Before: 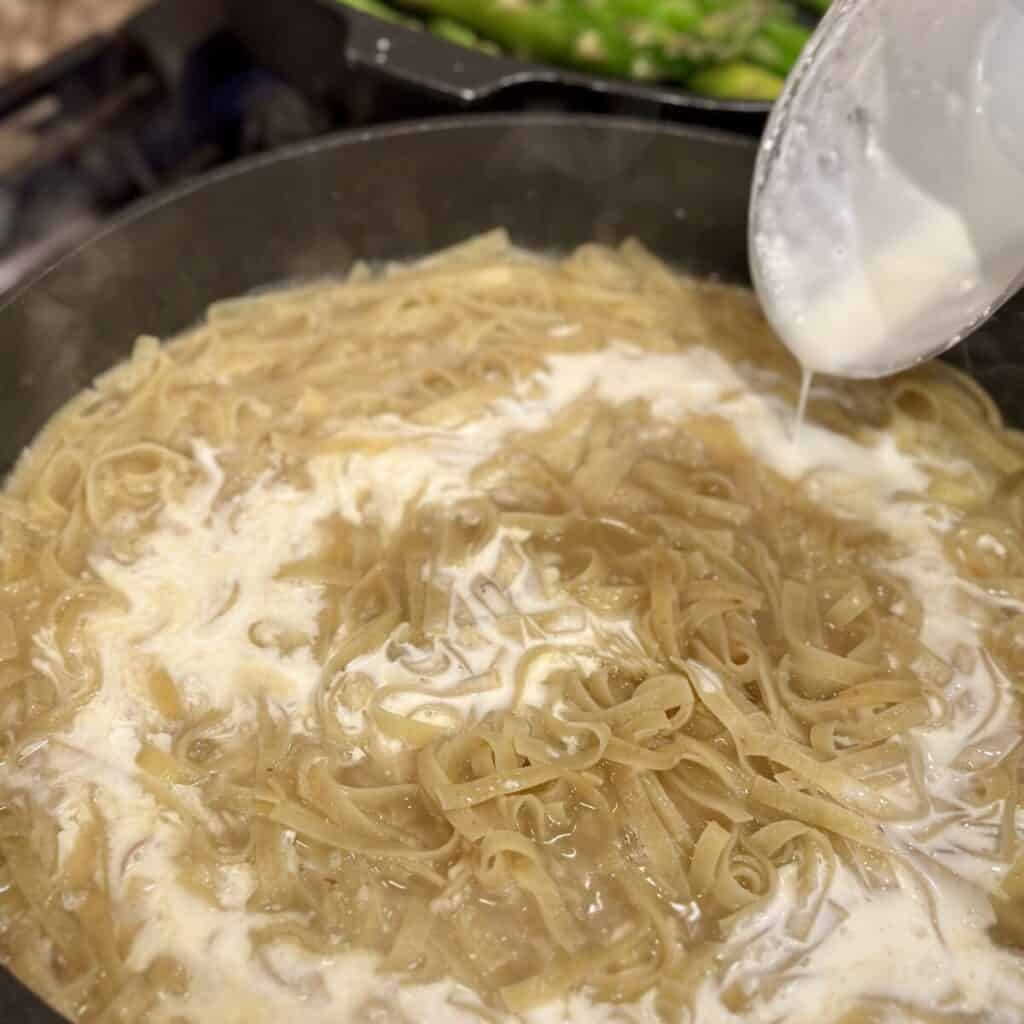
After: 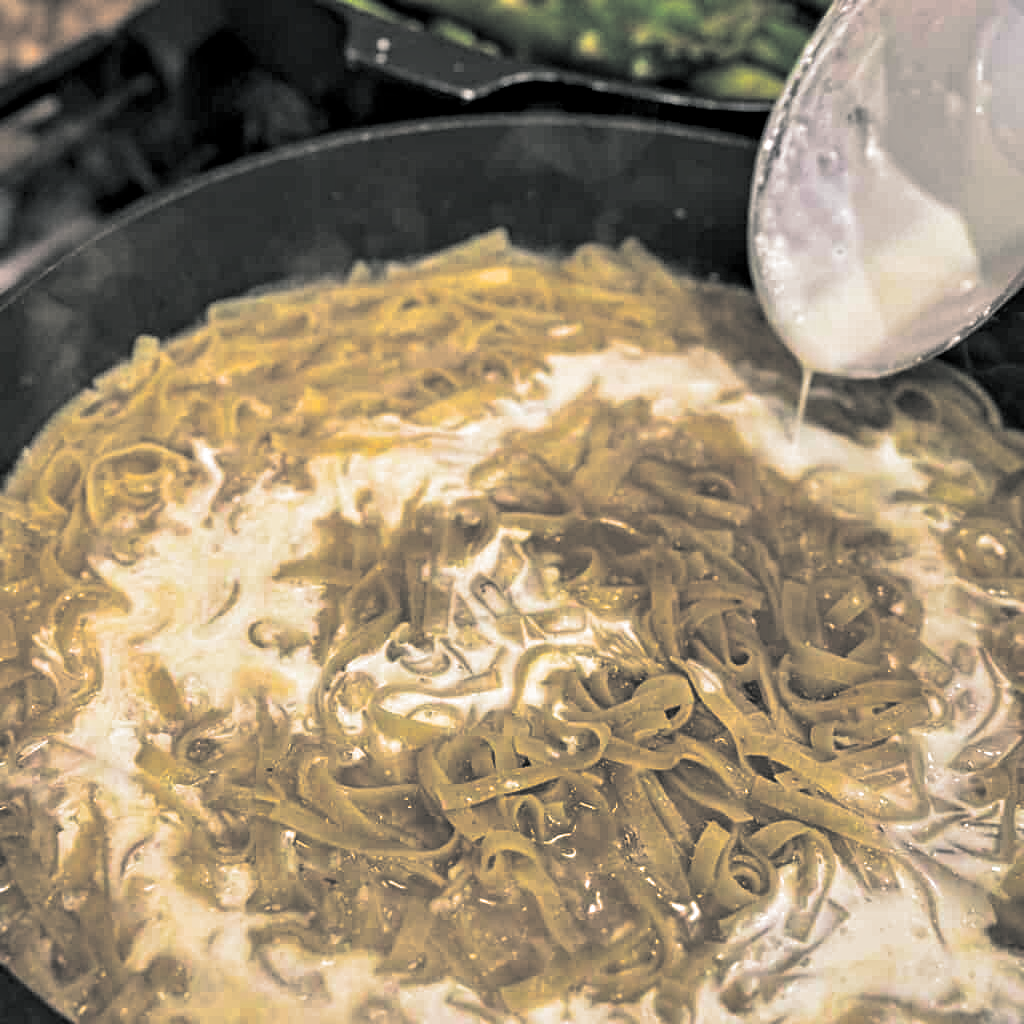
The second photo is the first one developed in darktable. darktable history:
contrast equalizer: octaves 7, y [[0.5, 0.542, 0.583, 0.625, 0.667, 0.708], [0.5 ×6], [0.5 ×6], [0 ×6], [0 ×6]]
split-toning: shadows › hue 190.8°, shadows › saturation 0.05, highlights › hue 54°, highlights › saturation 0.05, compress 0%
color balance rgb: perceptual saturation grading › global saturation 25%, global vibrance 20%
